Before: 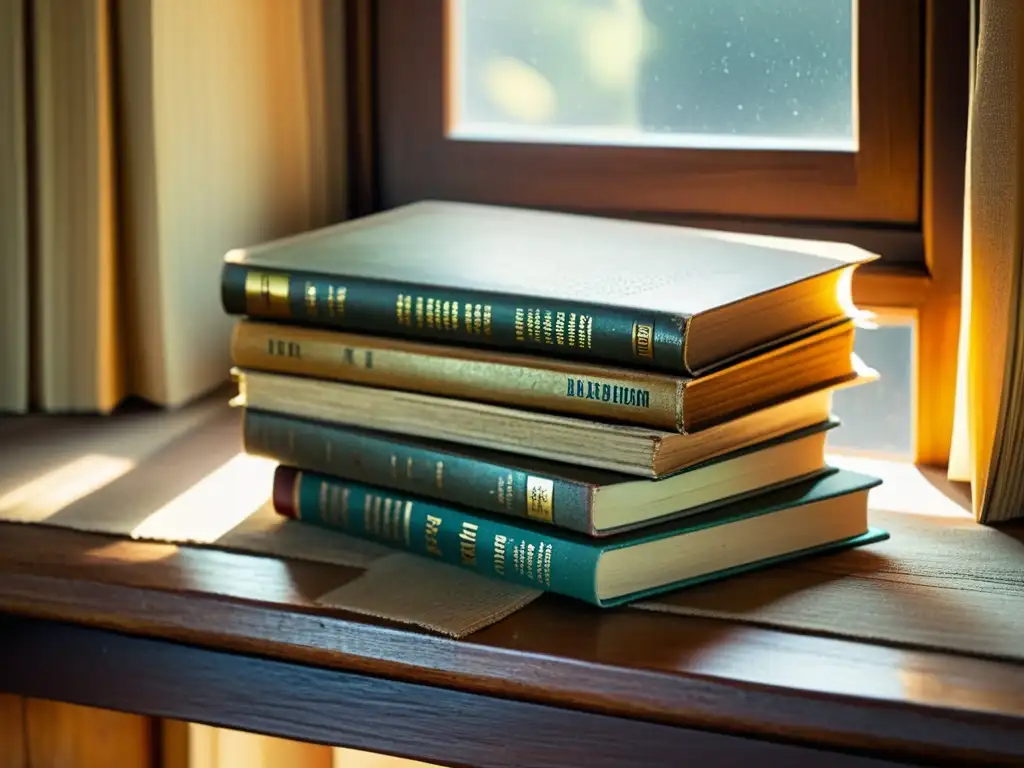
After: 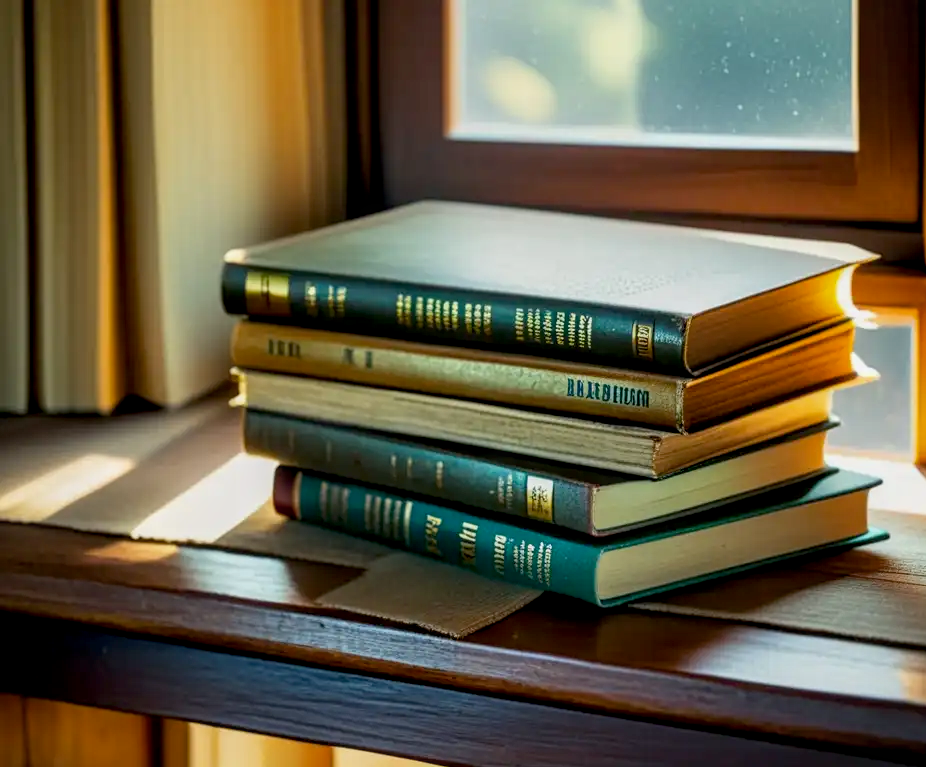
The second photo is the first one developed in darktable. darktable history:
color balance rgb: perceptual saturation grading › global saturation 10%, global vibrance 10%
exposure: black level correction 0.006, exposure -0.226 EV, compensate highlight preservation false
crop: right 9.509%, bottom 0.031%
local contrast: on, module defaults
